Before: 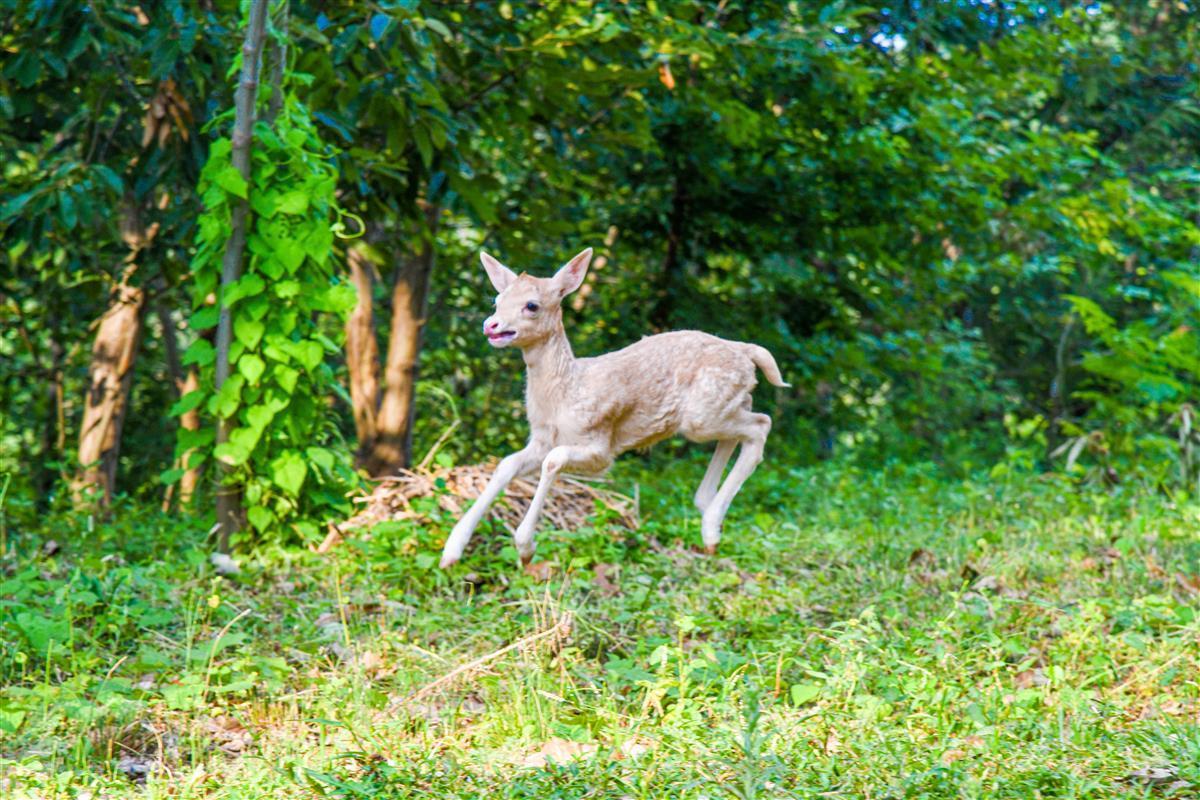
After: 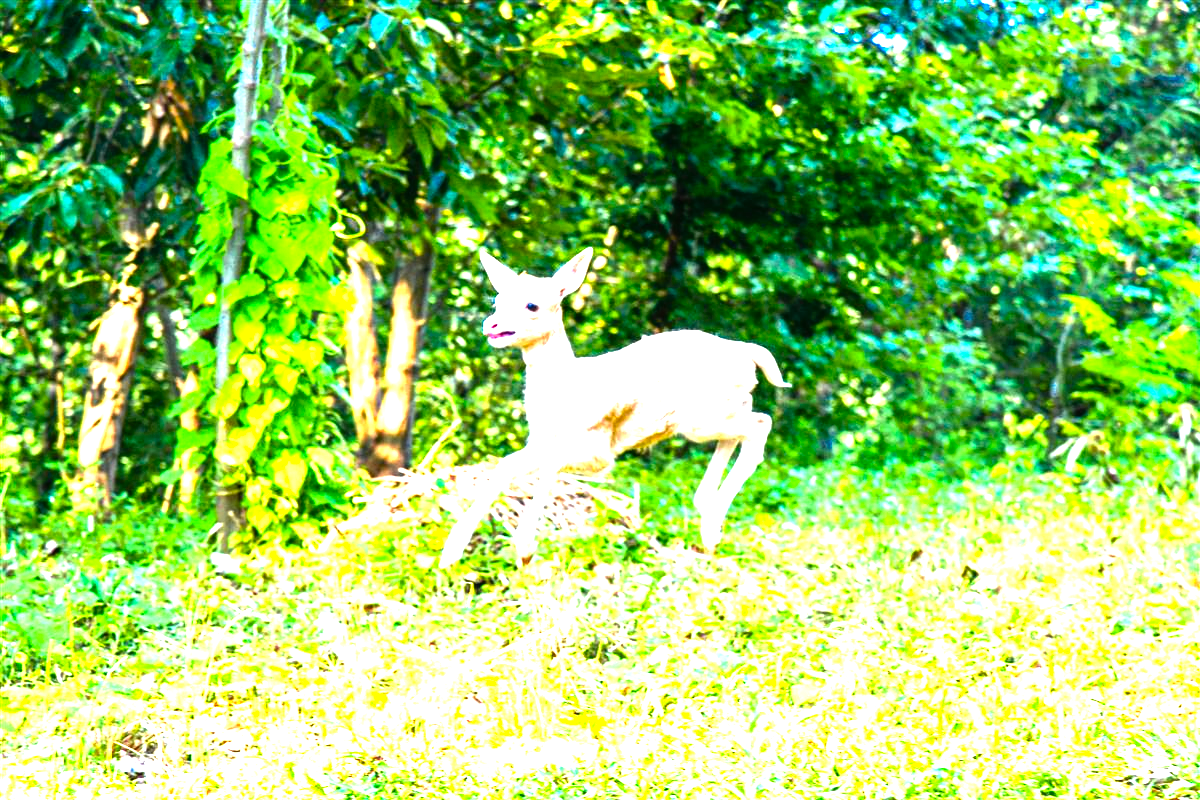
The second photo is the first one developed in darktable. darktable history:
levels: levels [0, 0.281, 0.562]
tone curve: curves: ch0 [(0, 0.01) (0.037, 0.032) (0.131, 0.108) (0.275, 0.256) (0.483, 0.512) (0.61, 0.665) (0.696, 0.742) (0.792, 0.819) (0.911, 0.925) (0.997, 0.995)]; ch1 [(0, 0) (0.301, 0.3) (0.423, 0.421) (0.492, 0.488) (0.507, 0.503) (0.53, 0.532) (0.573, 0.586) (0.683, 0.702) (0.746, 0.77) (1, 1)]; ch2 [(0, 0) (0.246, 0.233) (0.36, 0.352) (0.415, 0.415) (0.485, 0.487) (0.502, 0.504) (0.525, 0.518) (0.539, 0.539) (0.587, 0.594) (0.636, 0.652) (0.711, 0.729) (0.845, 0.855) (0.998, 0.977)], color space Lab, independent channels, preserve colors none
